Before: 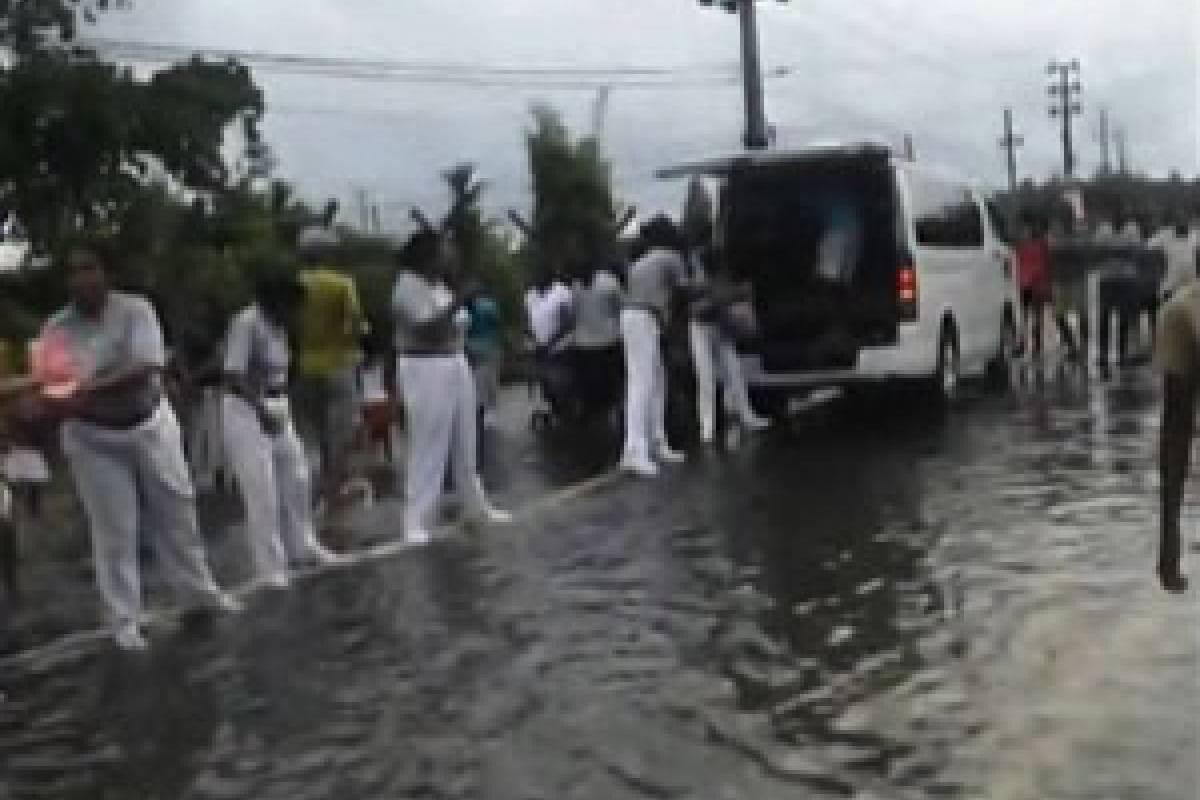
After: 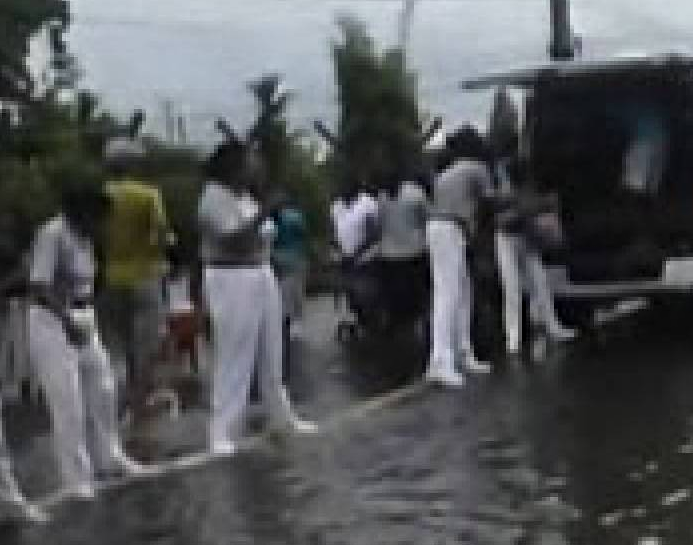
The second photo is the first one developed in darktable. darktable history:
crop: left 16.202%, top 11.208%, right 26.045%, bottom 20.557%
contrast equalizer: y [[0.5, 0.504, 0.515, 0.527, 0.535, 0.534], [0.5 ×6], [0.491, 0.387, 0.179, 0.068, 0.068, 0.068], [0 ×5, 0.023], [0 ×6]]
